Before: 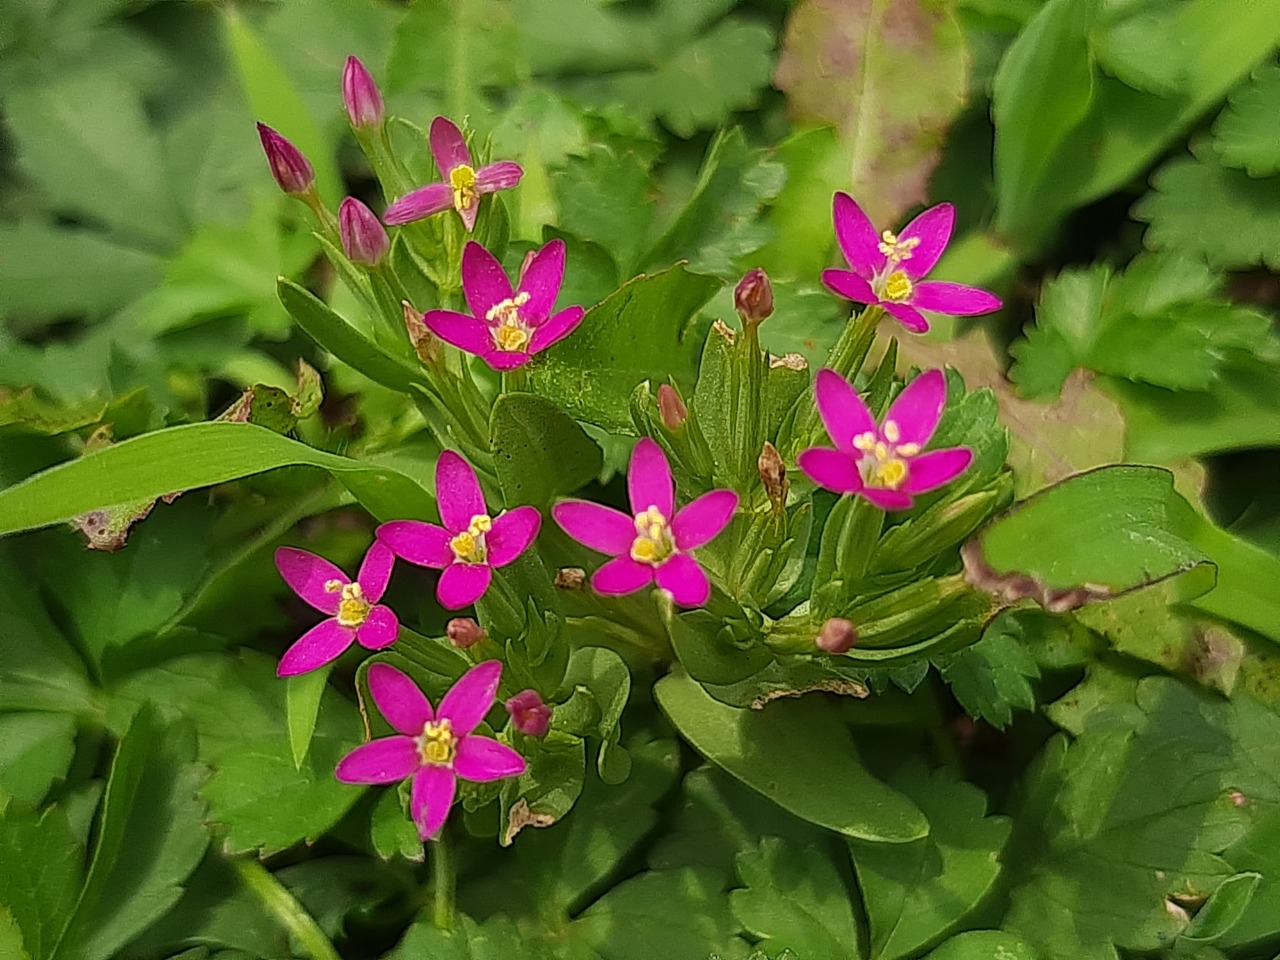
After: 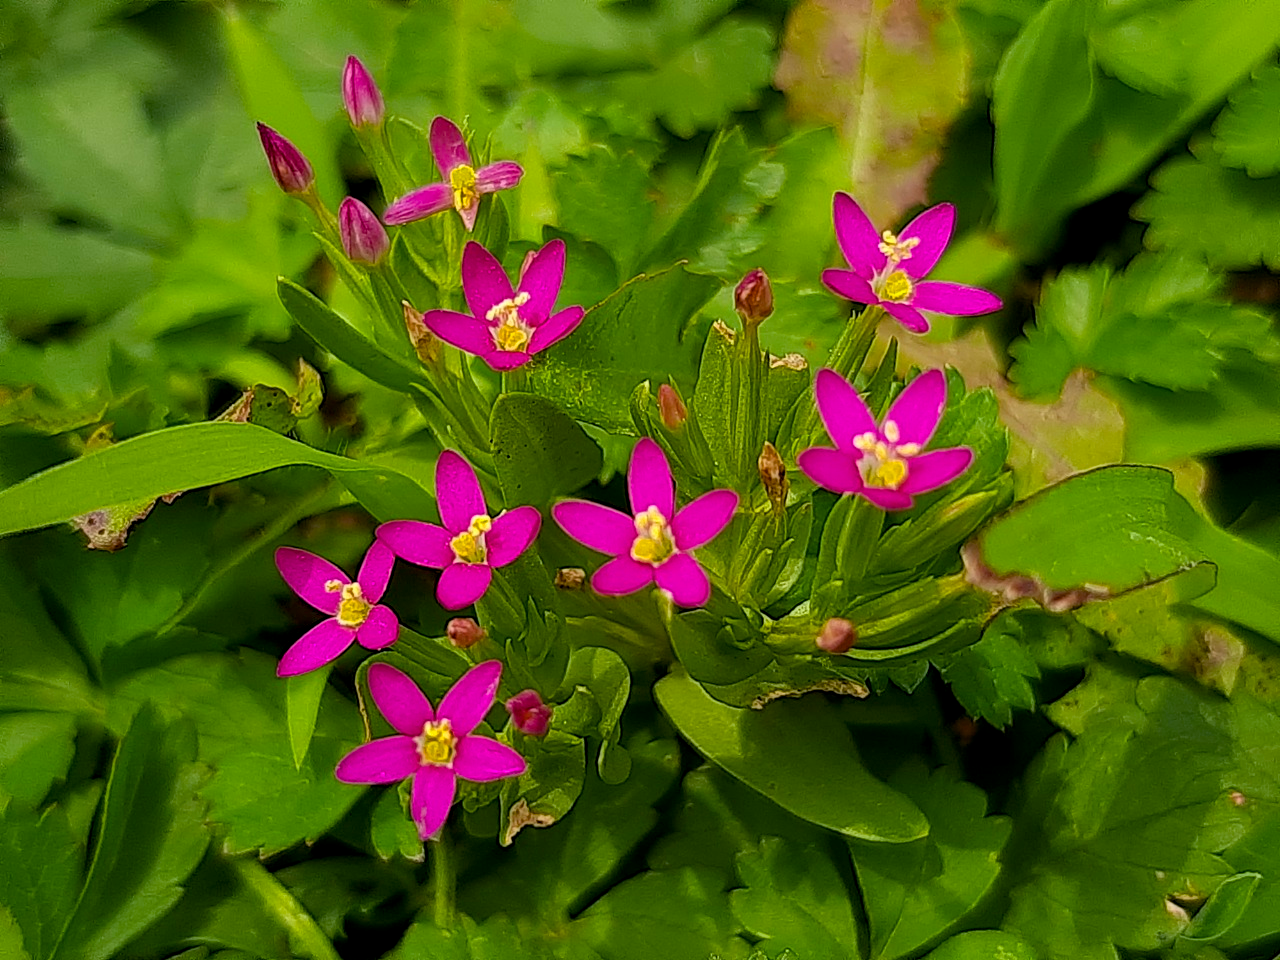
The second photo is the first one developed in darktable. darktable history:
color balance rgb: global offset › luminance -0.507%, perceptual saturation grading › global saturation 31.034%
